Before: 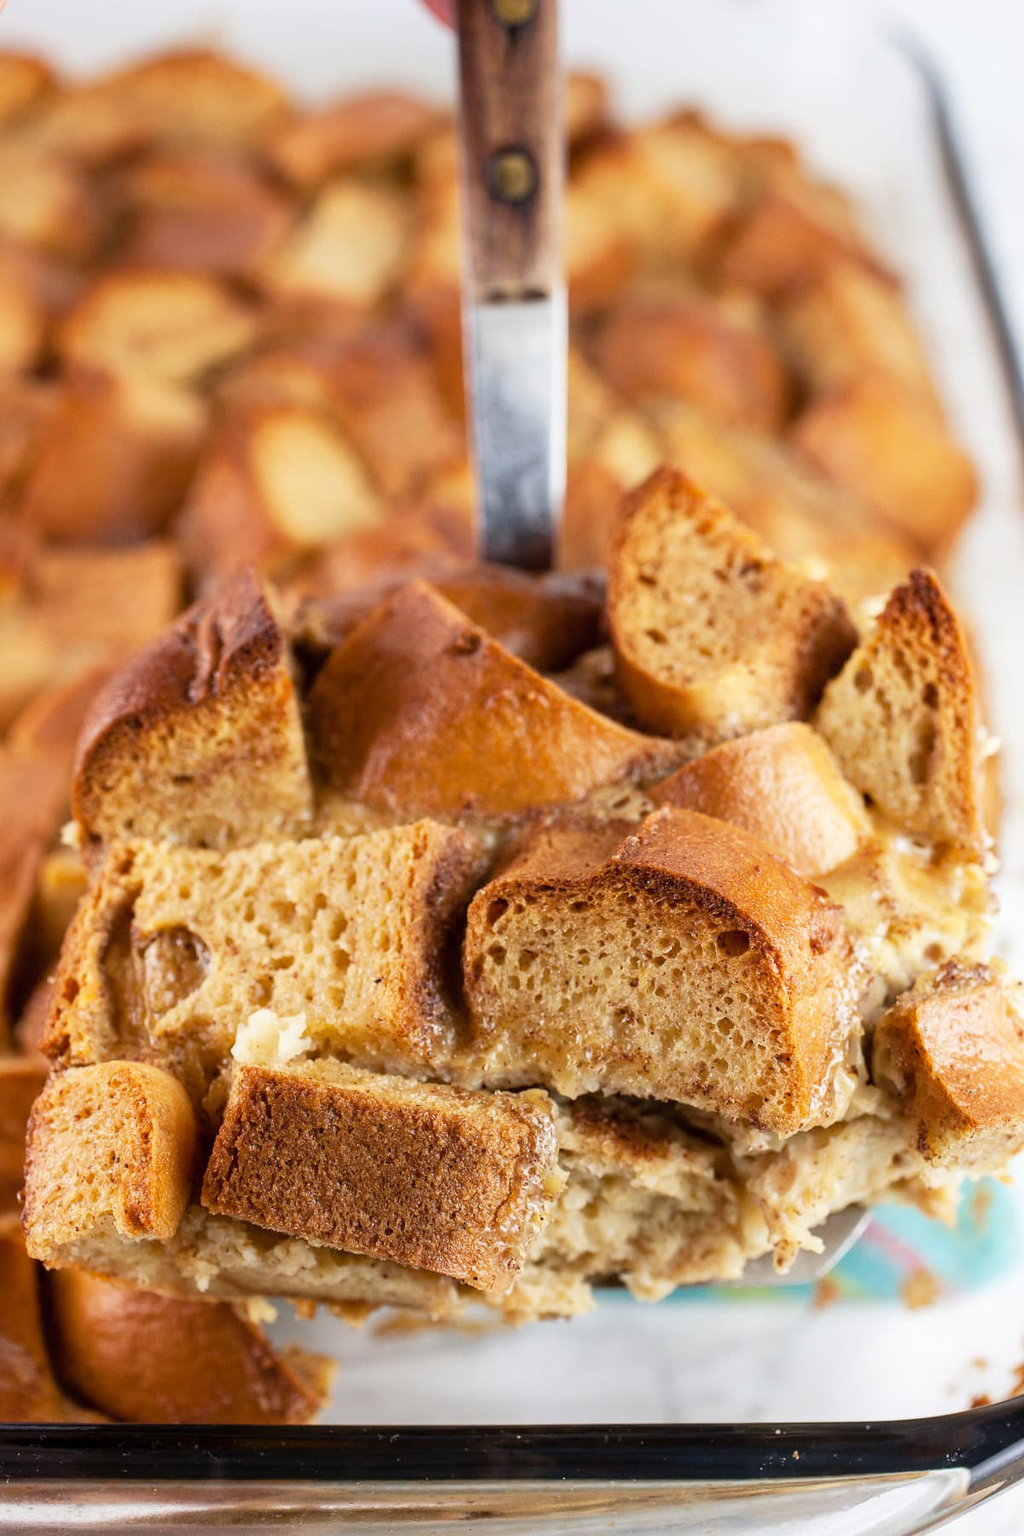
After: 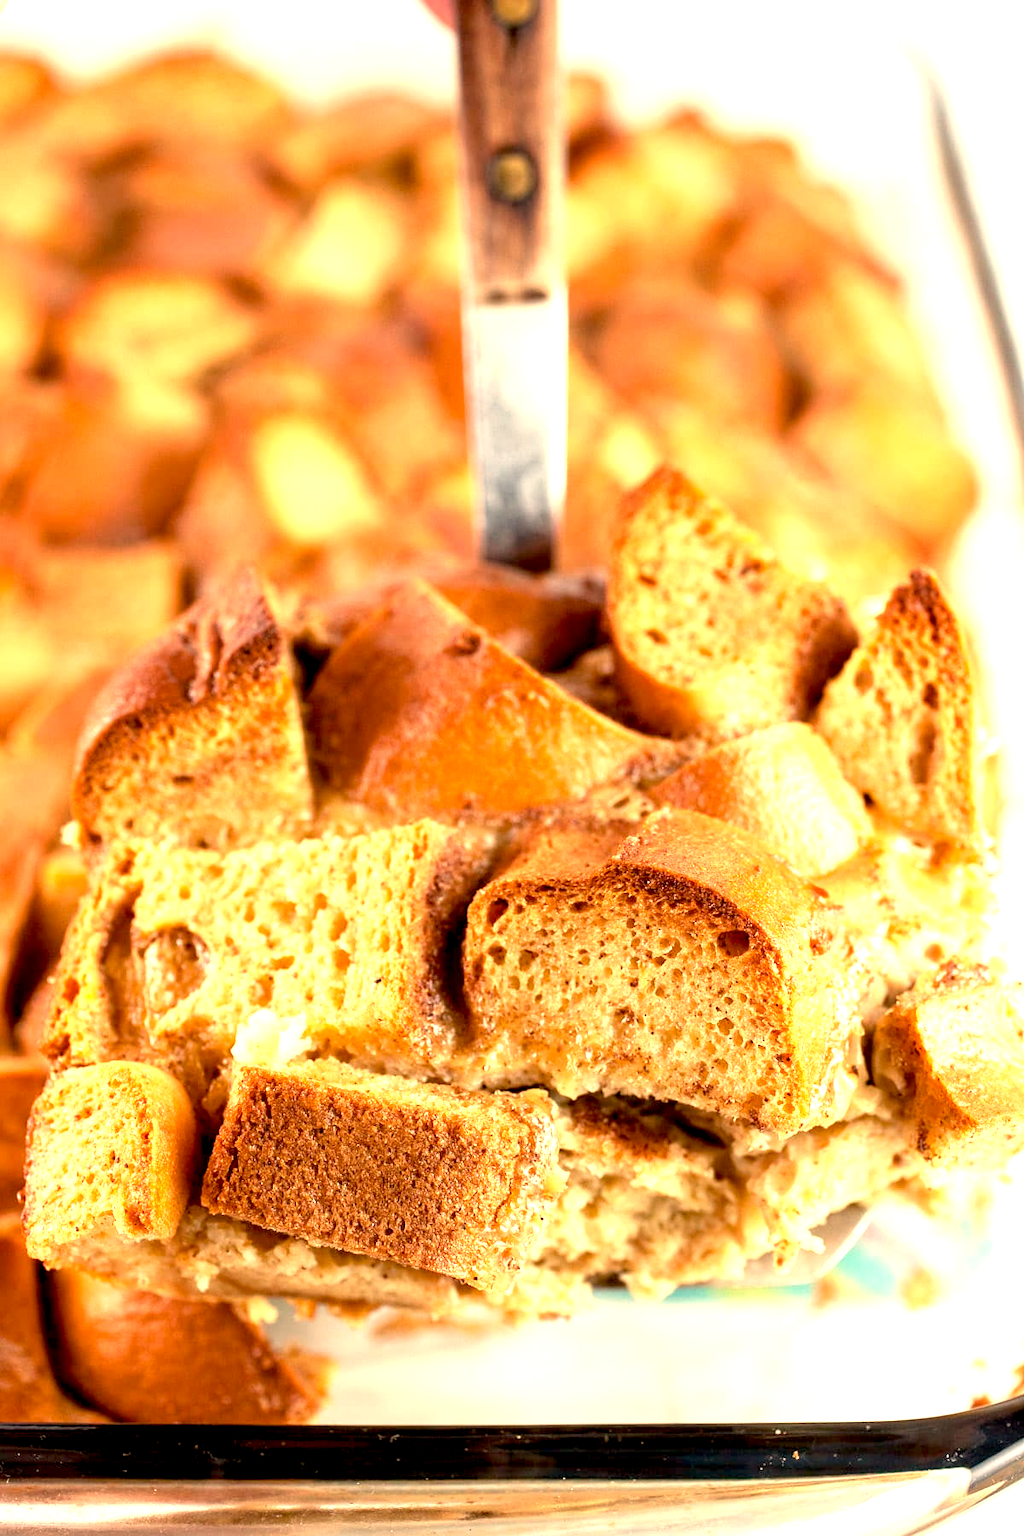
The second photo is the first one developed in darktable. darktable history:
white balance: red 1.123, blue 0.83
exposure: black level correction 0.008, exposure 0.979 EV, compensate highlight preservation false
